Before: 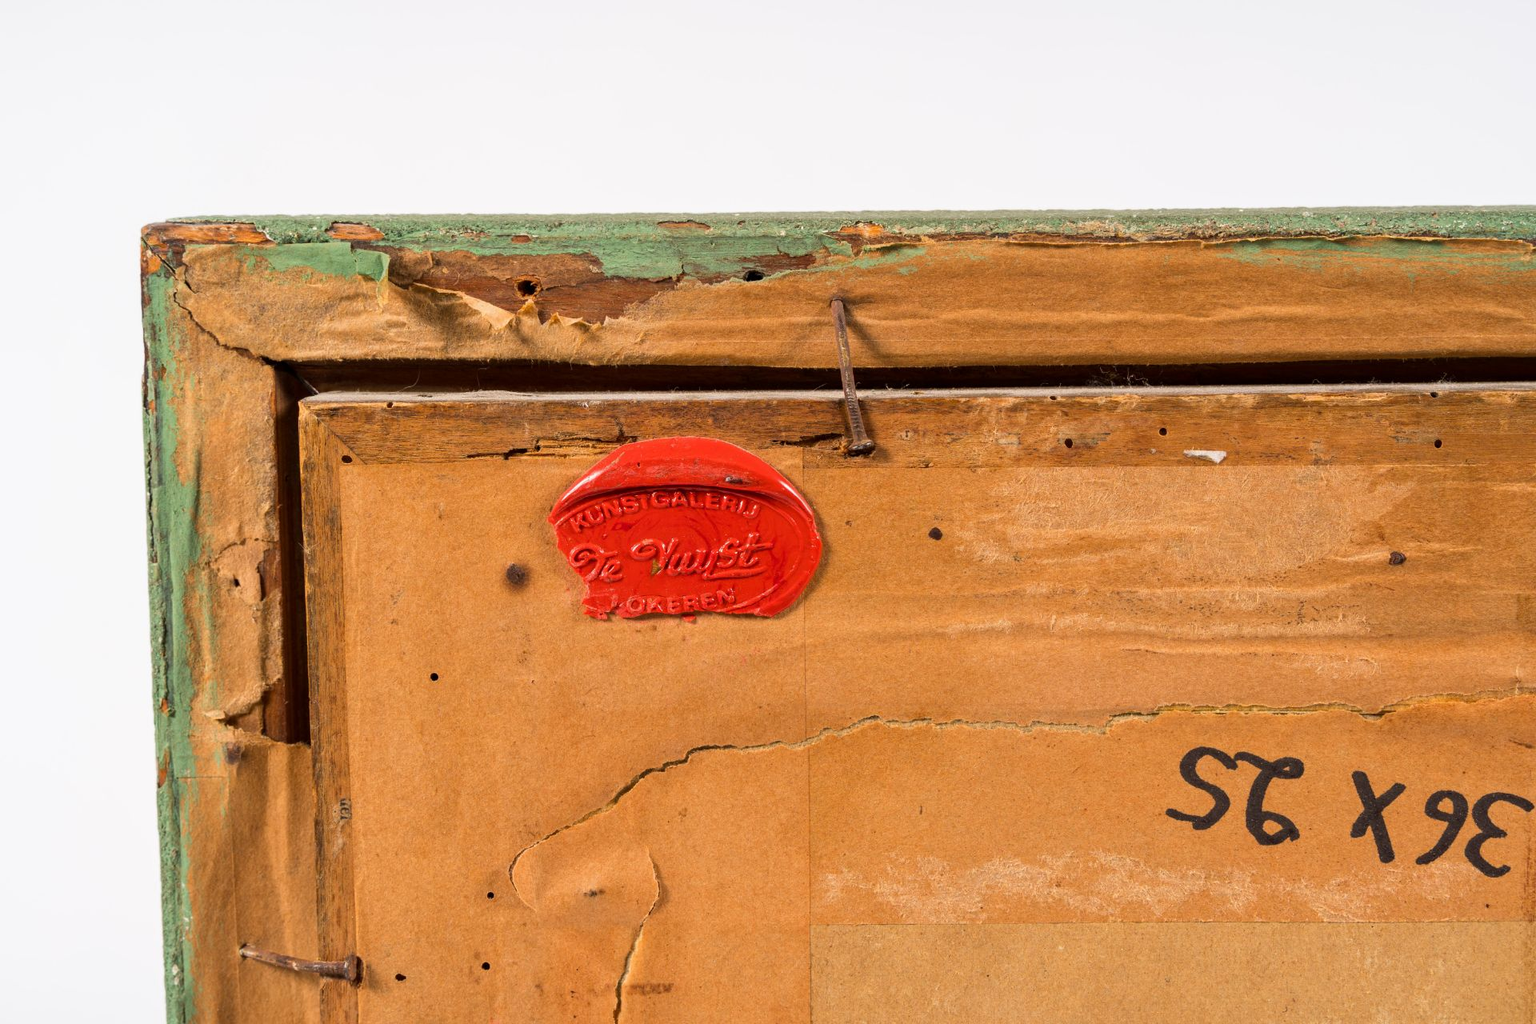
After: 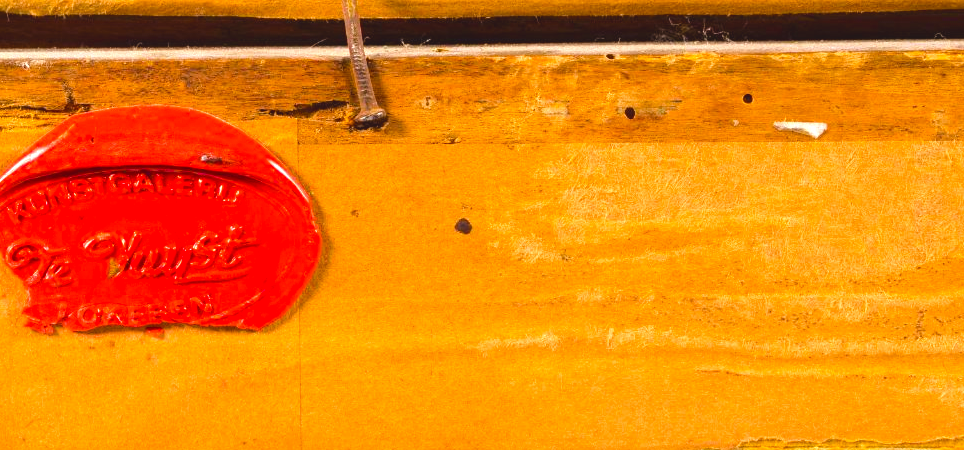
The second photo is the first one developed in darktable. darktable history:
crop: left 36.803%, top 34.463%, right 12.938%, bottom 30.374%
color balance rgb: perceptual saturation grading › global saturation 30.687%, perceptual brilliance grading › mid-tones 10.48%, perceptual brilliance grading › shadows 14.189%, global vibrance 19.37%
exposure: black level correction -0.005, exposure 0.617 EV, compensate highlight preservation false
